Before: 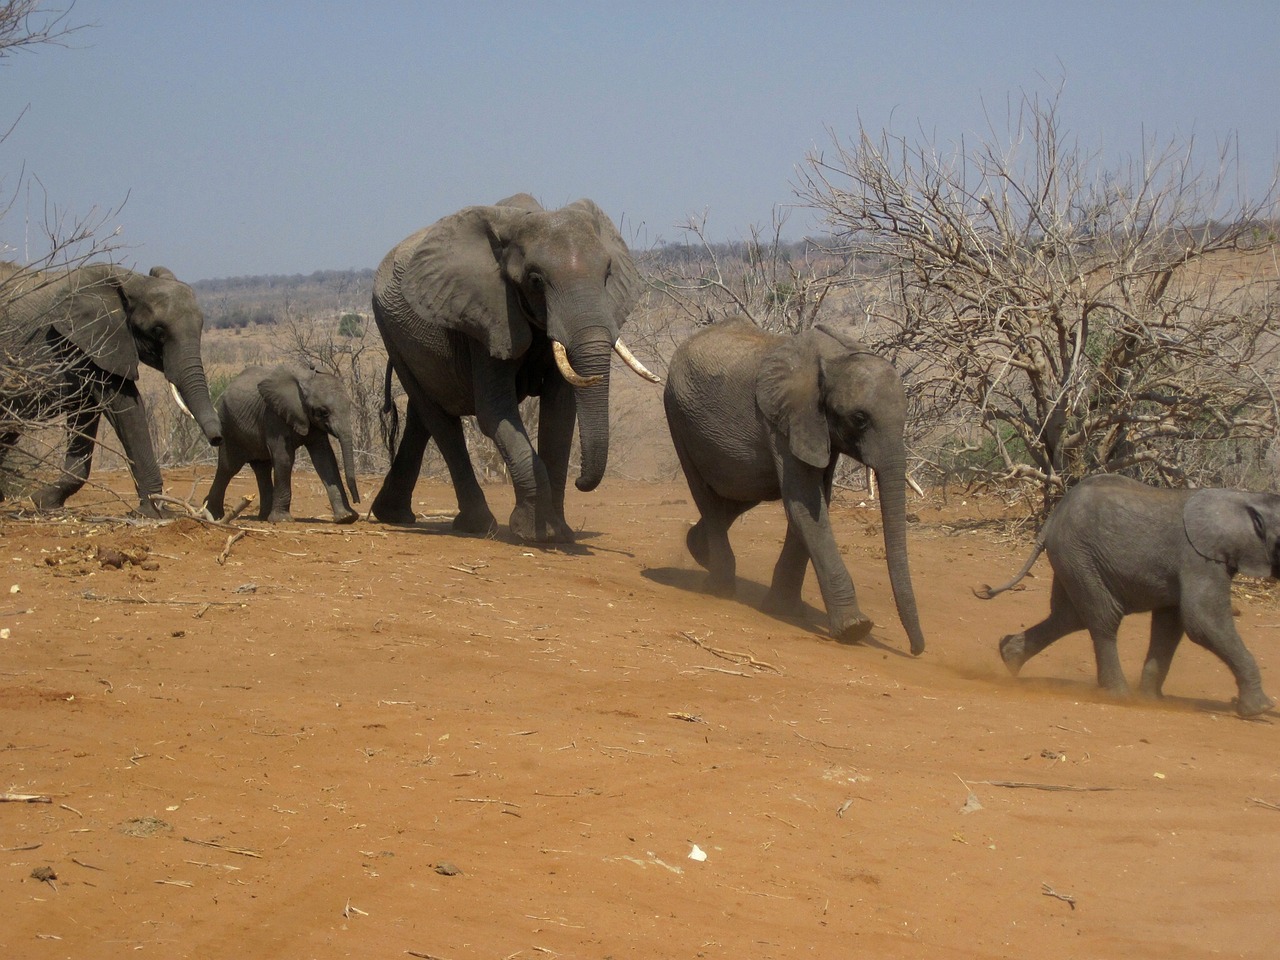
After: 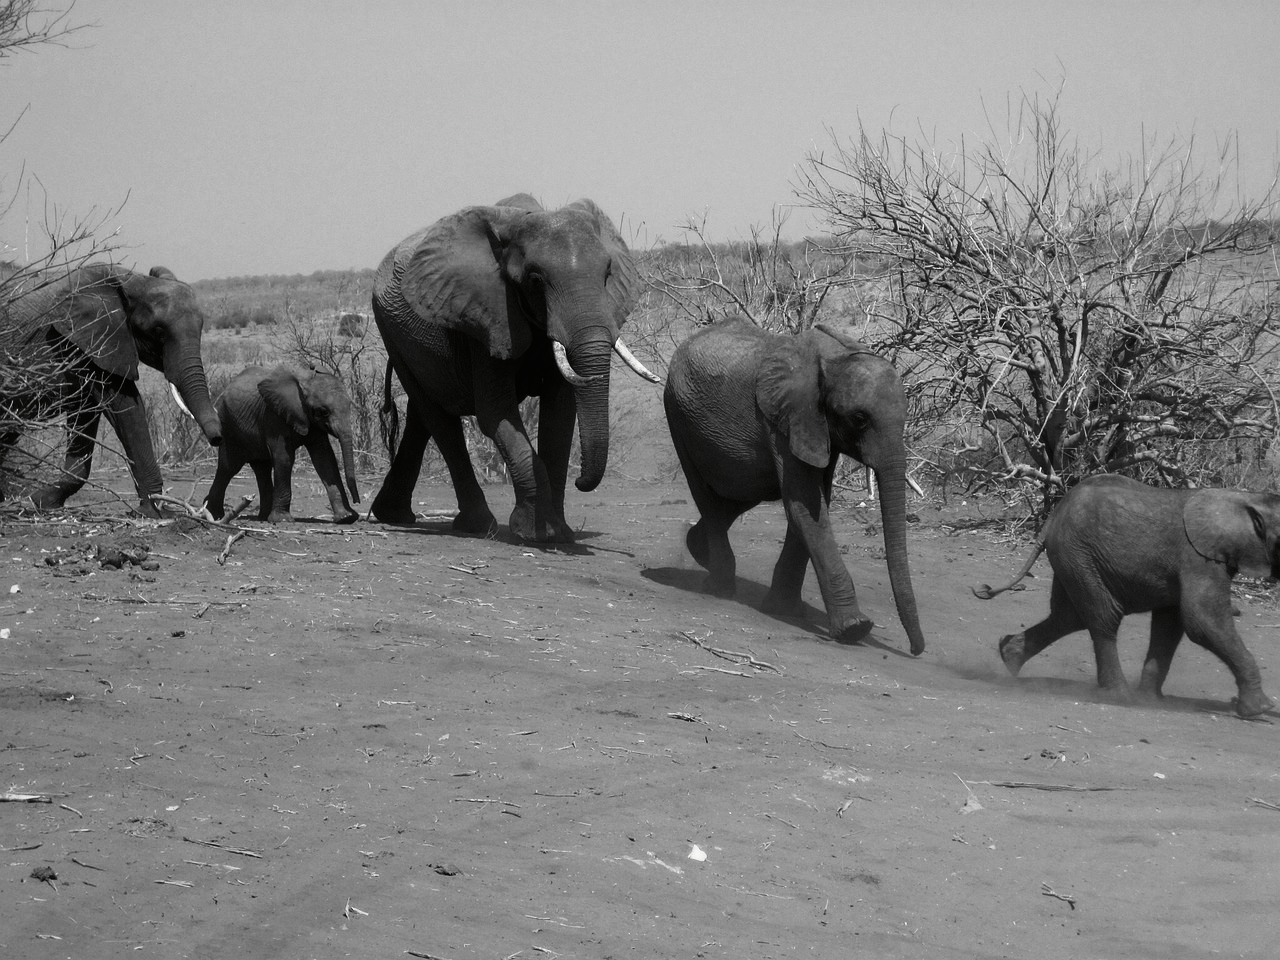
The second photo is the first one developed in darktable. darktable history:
tone curve: curves: ch0 [(0, 0) (0.003, 0.008) (0.011, 0.008) (0.025, 0.011) (0.044, 0.017) (0.069, 0.029) (0.1, 0.045) (0.136, 0.067) (0.177, 0.103) (0.224, 0.151) (0.277, 0.21) (0.335, 0.285) (0.399, 0.37) (0.468, 0.462) (0.543, 0.568) (0.623, 0.679) (0.709, 0.79) (0.801, 0.876) (0.898, 0.936) (1, 1)], preserve colors none
color look up table: target L [92.35, 81.33, 86.7, 78.8, 69.61, 58.12, 59.92, 56.57, 43.19, 50.83, 18.94, 200.82, 95.84, 78.07, 73.19, 76.98, 53.09, 56.32, 57.35, 49.64, 51.49, 46.7, 43.73, 19.55, 13.71, 19.55, 1.645, 91.64, 85.63, 76.61, 71.1, 62.97, 72.21, 59.92, 65.24, 43.19, 41.83, 38.86, 42.92, 18, 6.319, 100.33, 80.97, 87.41, 88.82, 71.47, 53.98, 51.22, 10.27], target a [-0.003, 0, -0.002, -0.001, 0, 0.001 ×4, 0, 0, 0, -0.289, 0, 0.001, 0, 0.001, 0, 0.001 ×6, 0, 0.001, -0.153, -0.001, 0, -0.002, 0, 0.001, 0, 0.001 ×6, 0, 0, 0.001, -0.002, -0.003, -0.002, 0, 0.001, 0, 0], target b [0.024, 0.002, 0.024, 0.002, 0.002, -0.005 ×4, 0, 0.003, -0.001, 3.633, 0.002, -0.005, 0.002, -0.004, 0, -0.005, 0, -0.005, -0.005, -0.005, -0.004, -0.002, -0.004, 1.891, 0.001, 0.001, 0.023, 0.002, -0.005, 0.002, -0.005 ×4, -0.006, -0.005, -0.003, -0.001, -0.002, 0.023, 0.024, 0.024, 0.002, -0.004, 0, -0.002], num patches 49
